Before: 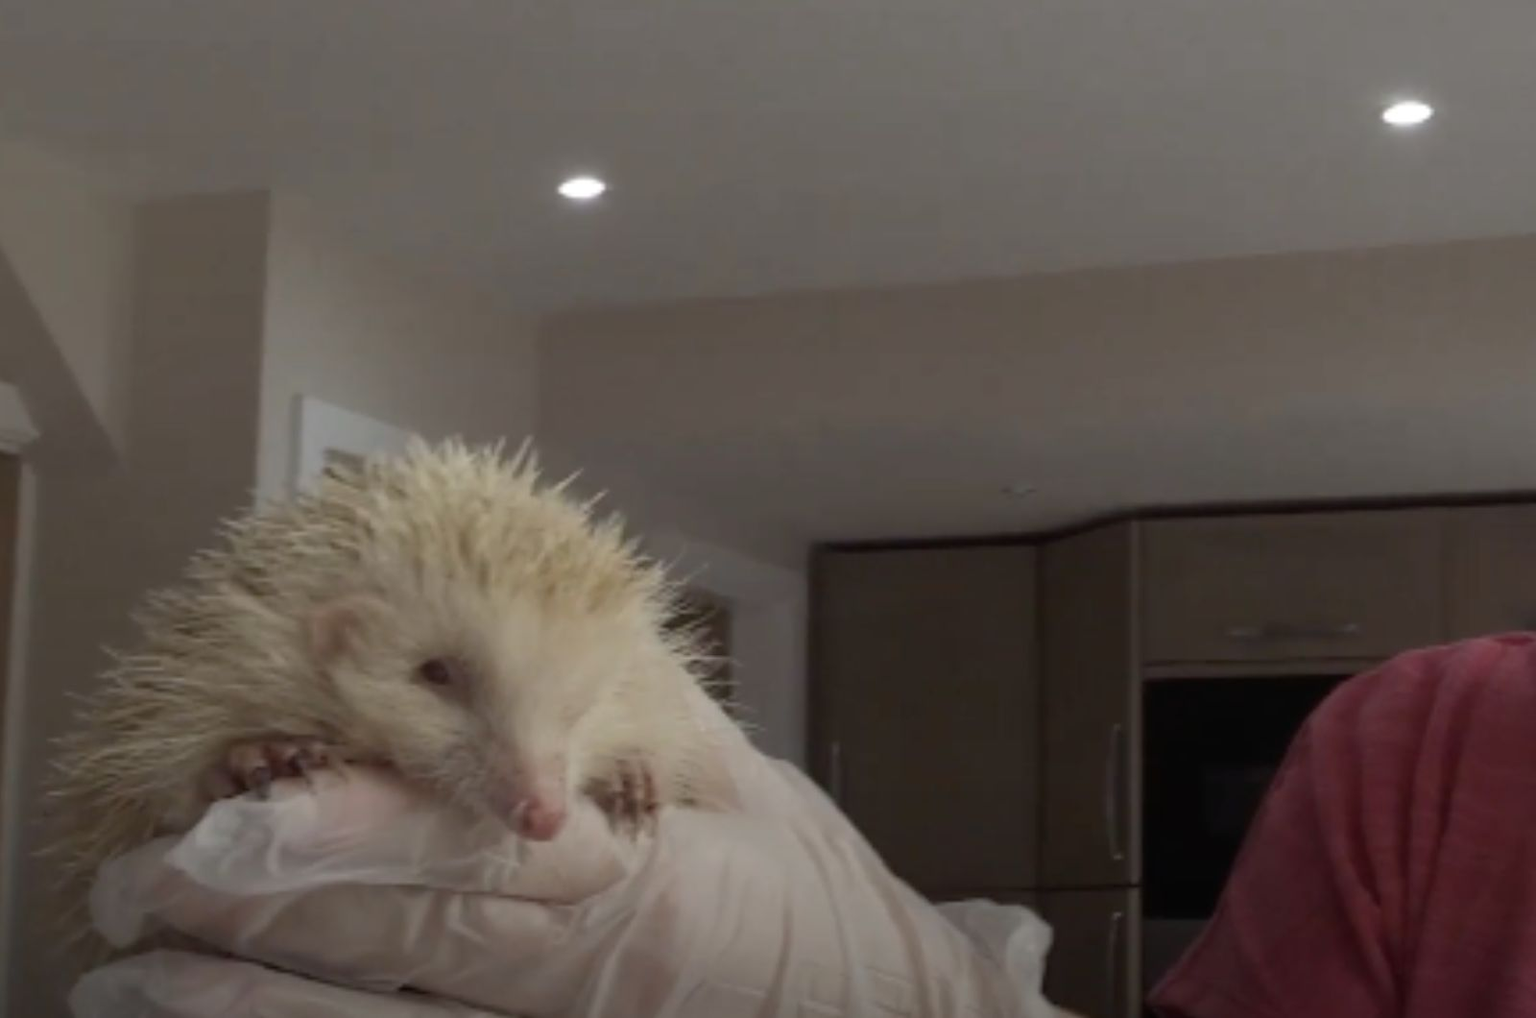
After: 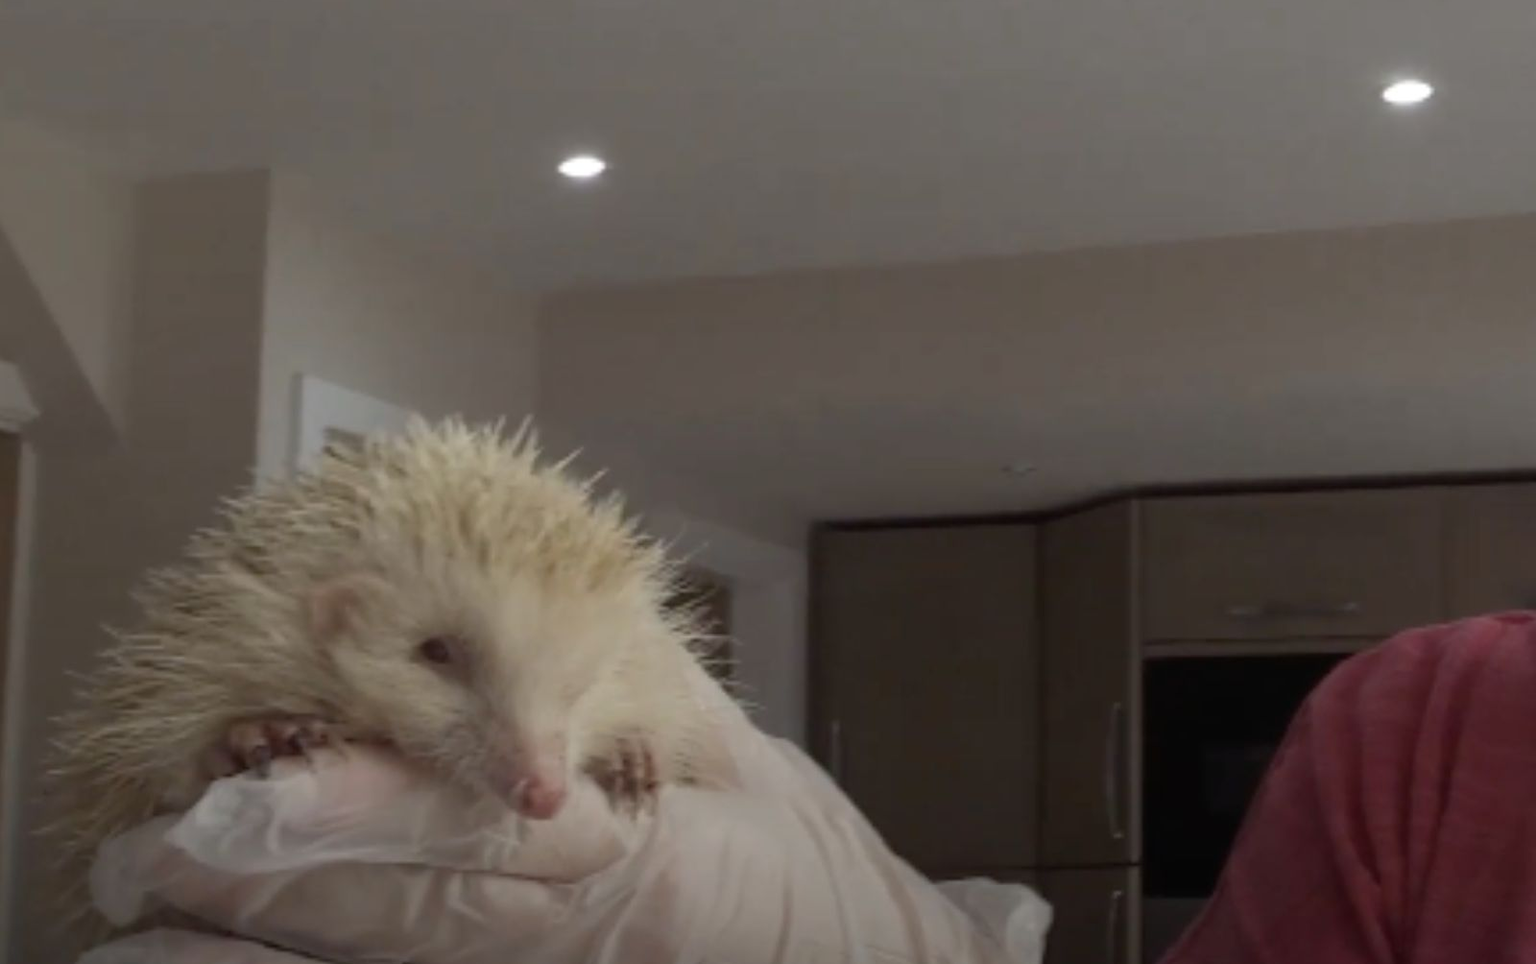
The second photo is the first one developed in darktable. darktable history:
crop and rotate: top 2.102%, bottom 3.066%
